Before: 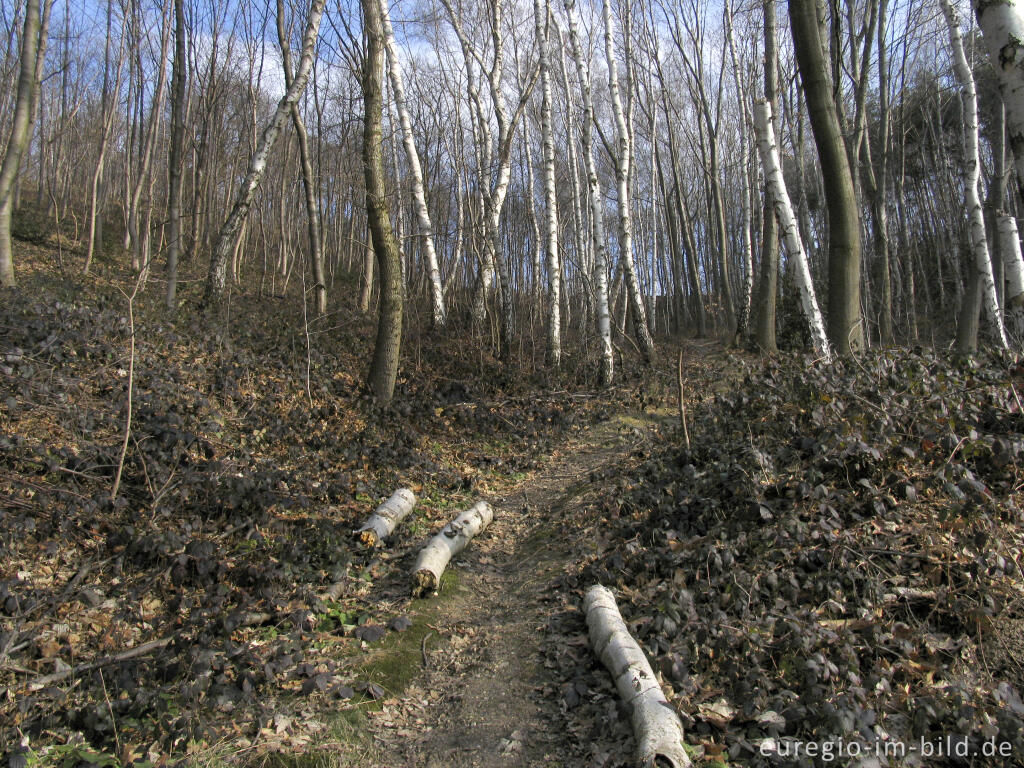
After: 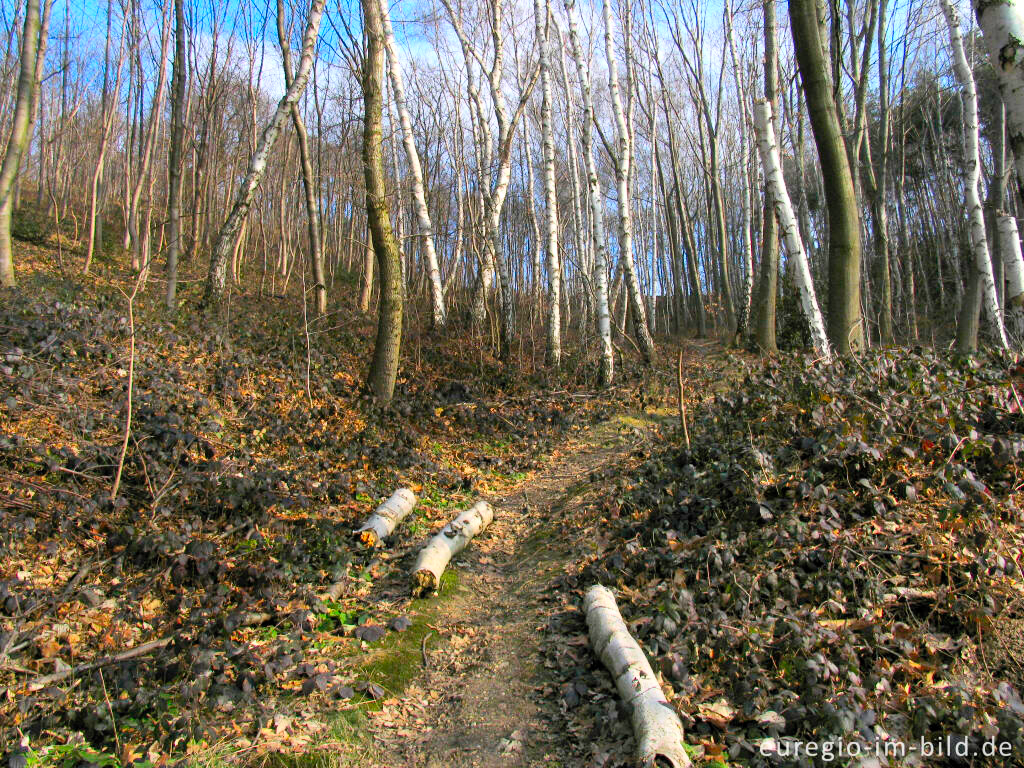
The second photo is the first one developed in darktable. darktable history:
contrast brightness saturation: contrast 0.198, brightness 0.198, saturation 0.782
